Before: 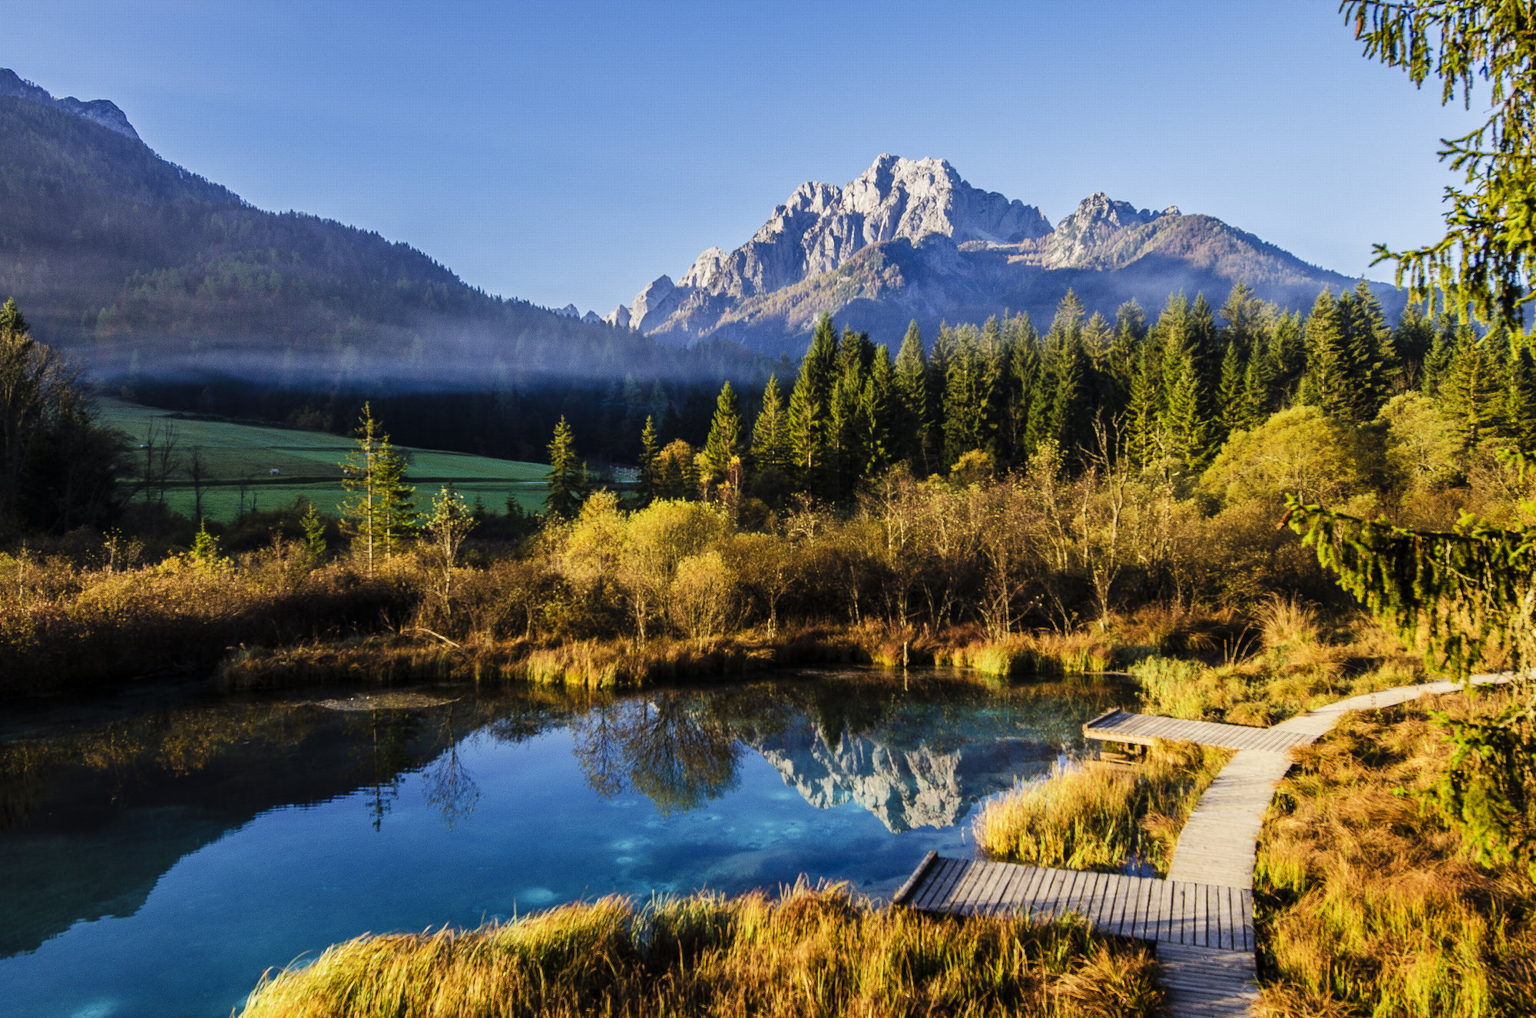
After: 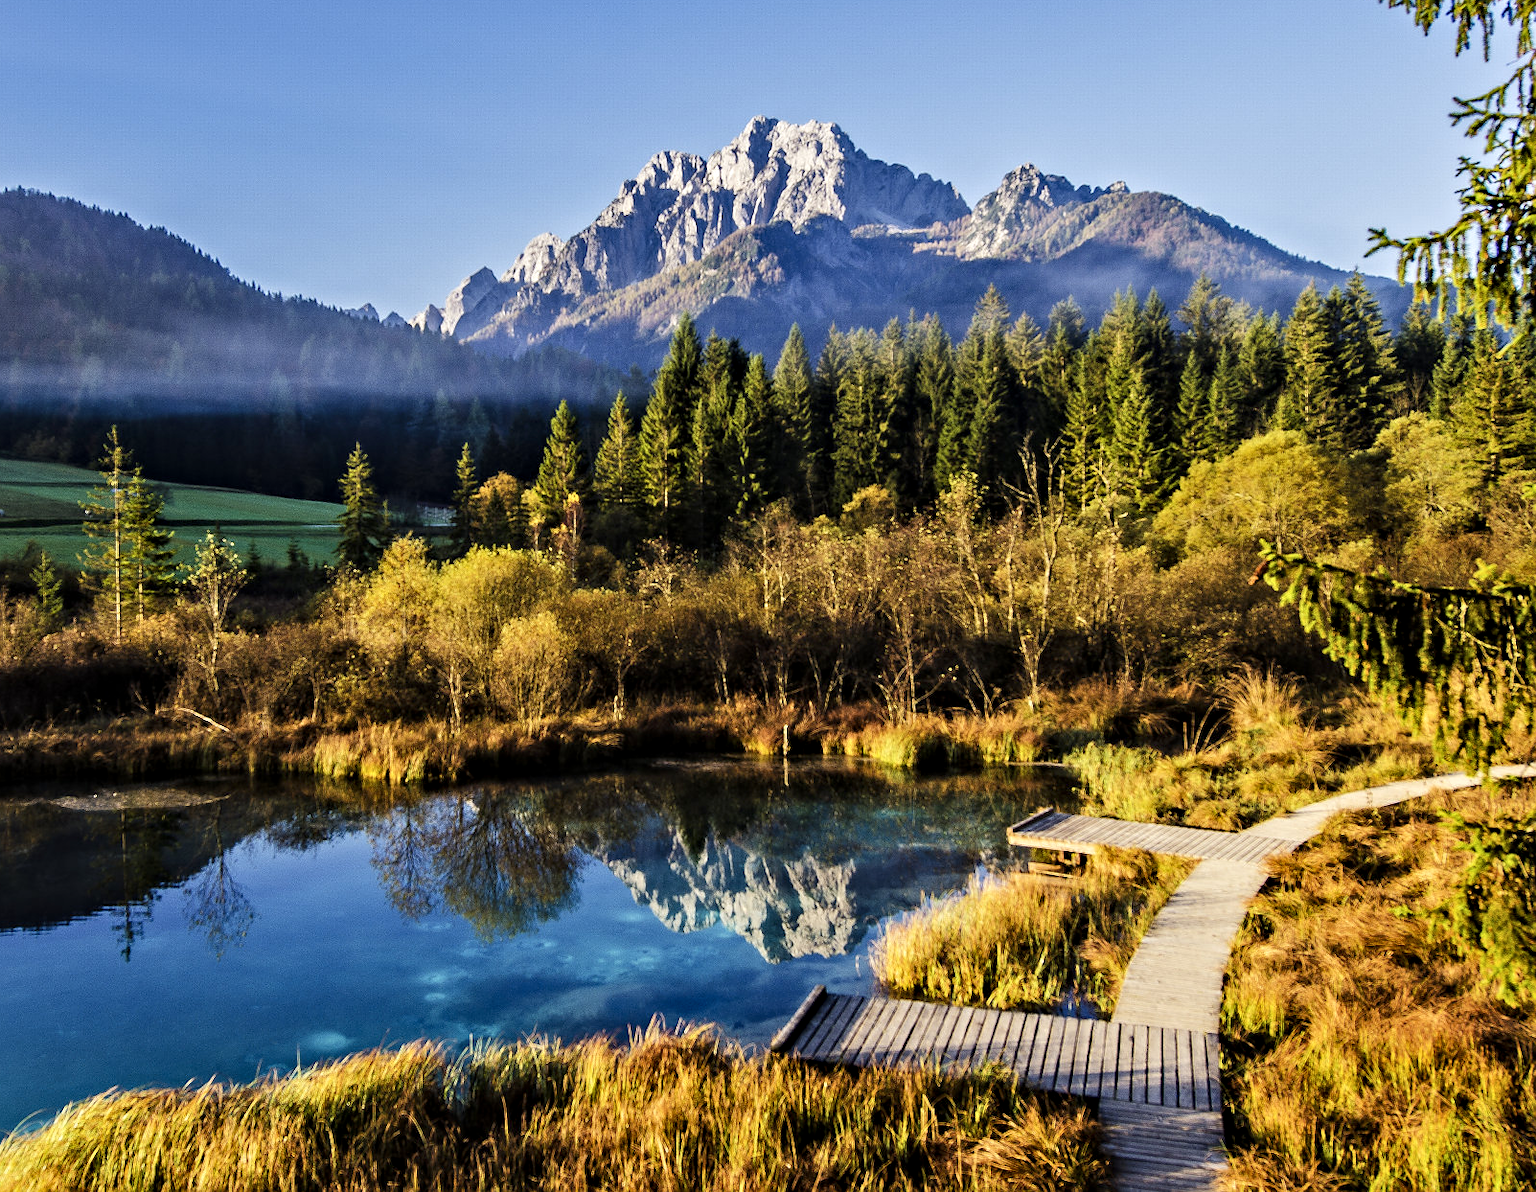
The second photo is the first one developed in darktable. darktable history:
crop and rotate: left 17.967%, top 6.001%, right 1.852%
sharpen: radius 1.006, threshold 0.919
contrast equalizer: y [[0.5, 0.496, 0.435, 0.435, 0.496, 0.5], [0.5 ×6], [0.5 ×6], [0 ×6], [0 ×6]], mix -0.998
